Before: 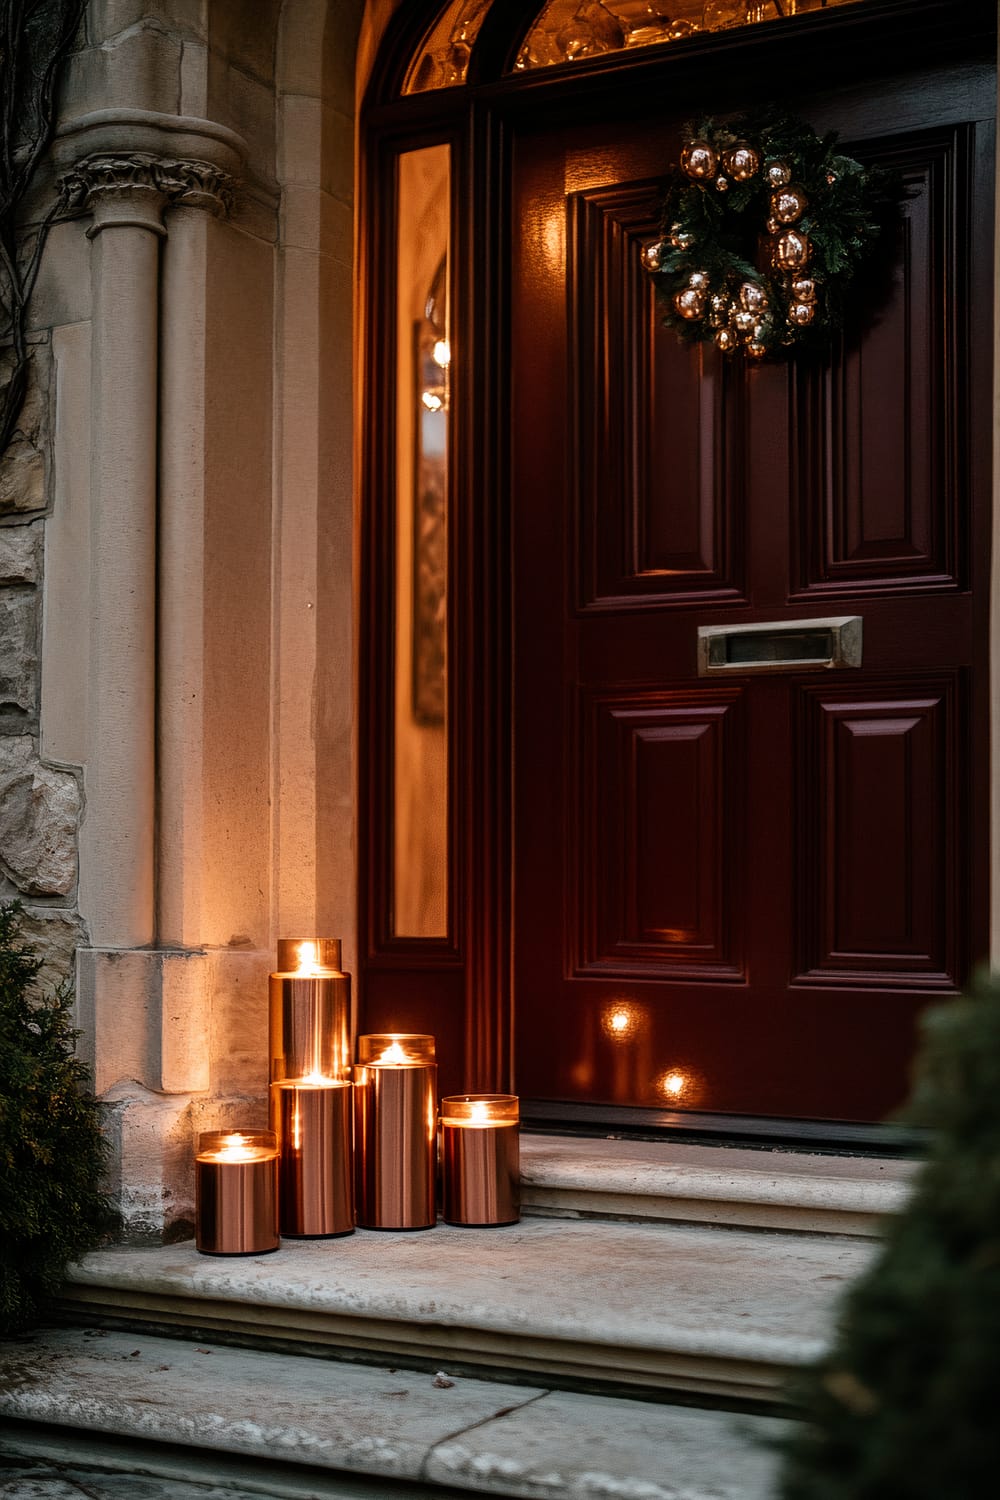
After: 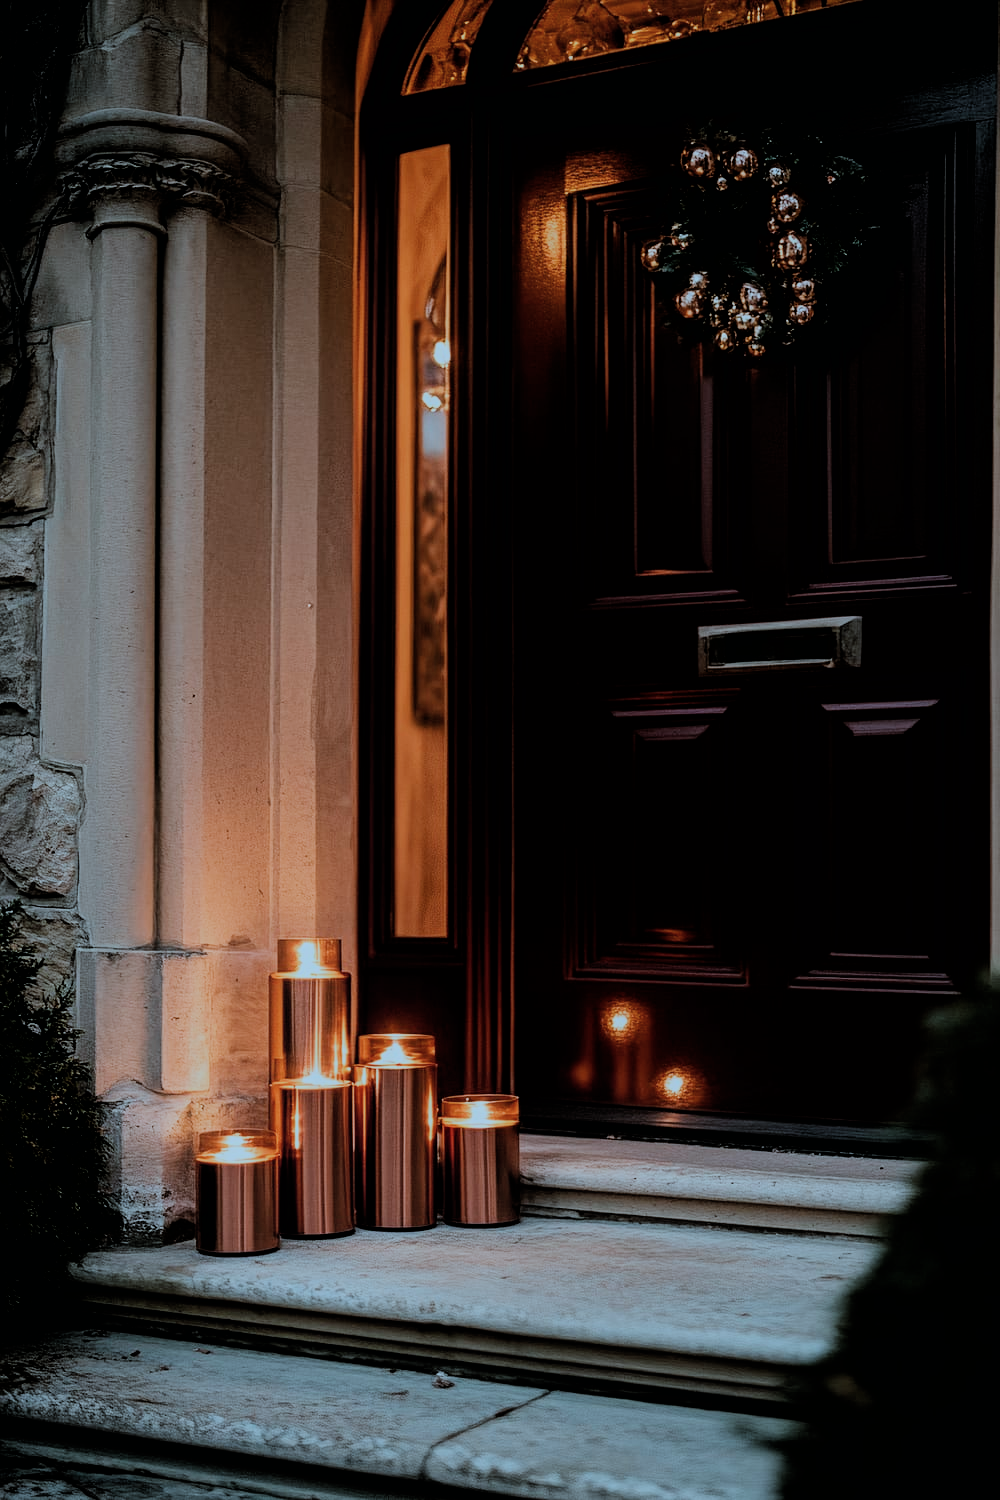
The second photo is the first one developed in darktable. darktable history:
filmic rgb: black relative exposure -4.1 EV, white relative exposure 5.12 EV, hardness 2.08, contrast 1.172
contrast equalizer: octaves 7, y [[0.439, 0.44, 0.442, 0.457, 0.493, 0.498], [0.5 ×6], [0.5 ×6], [0 ×6], [0 ×6]]
color correction: highlights a* -10.38, highlights b* -18.94
